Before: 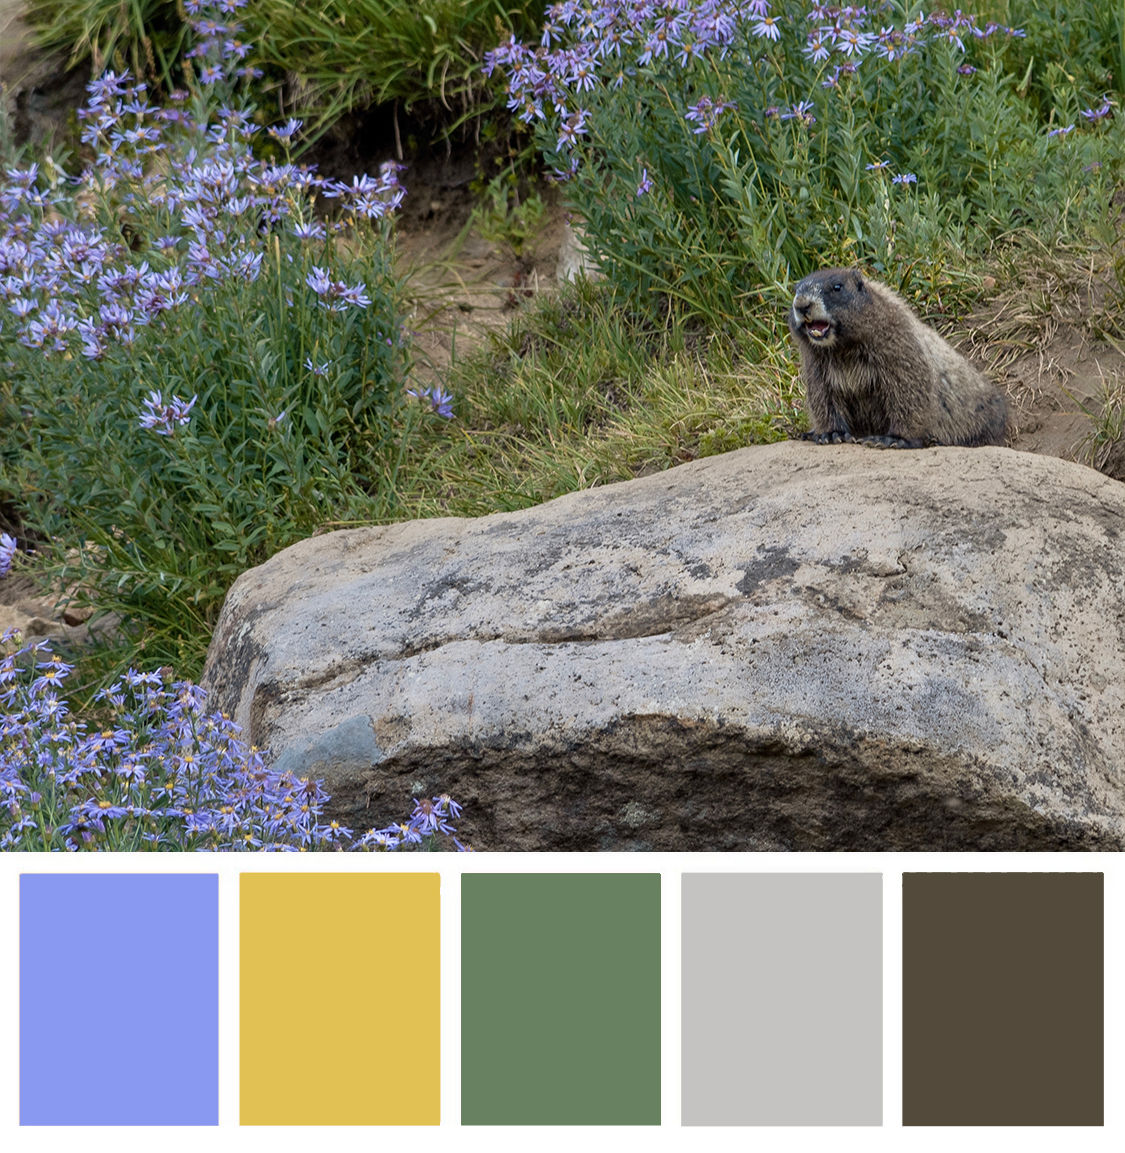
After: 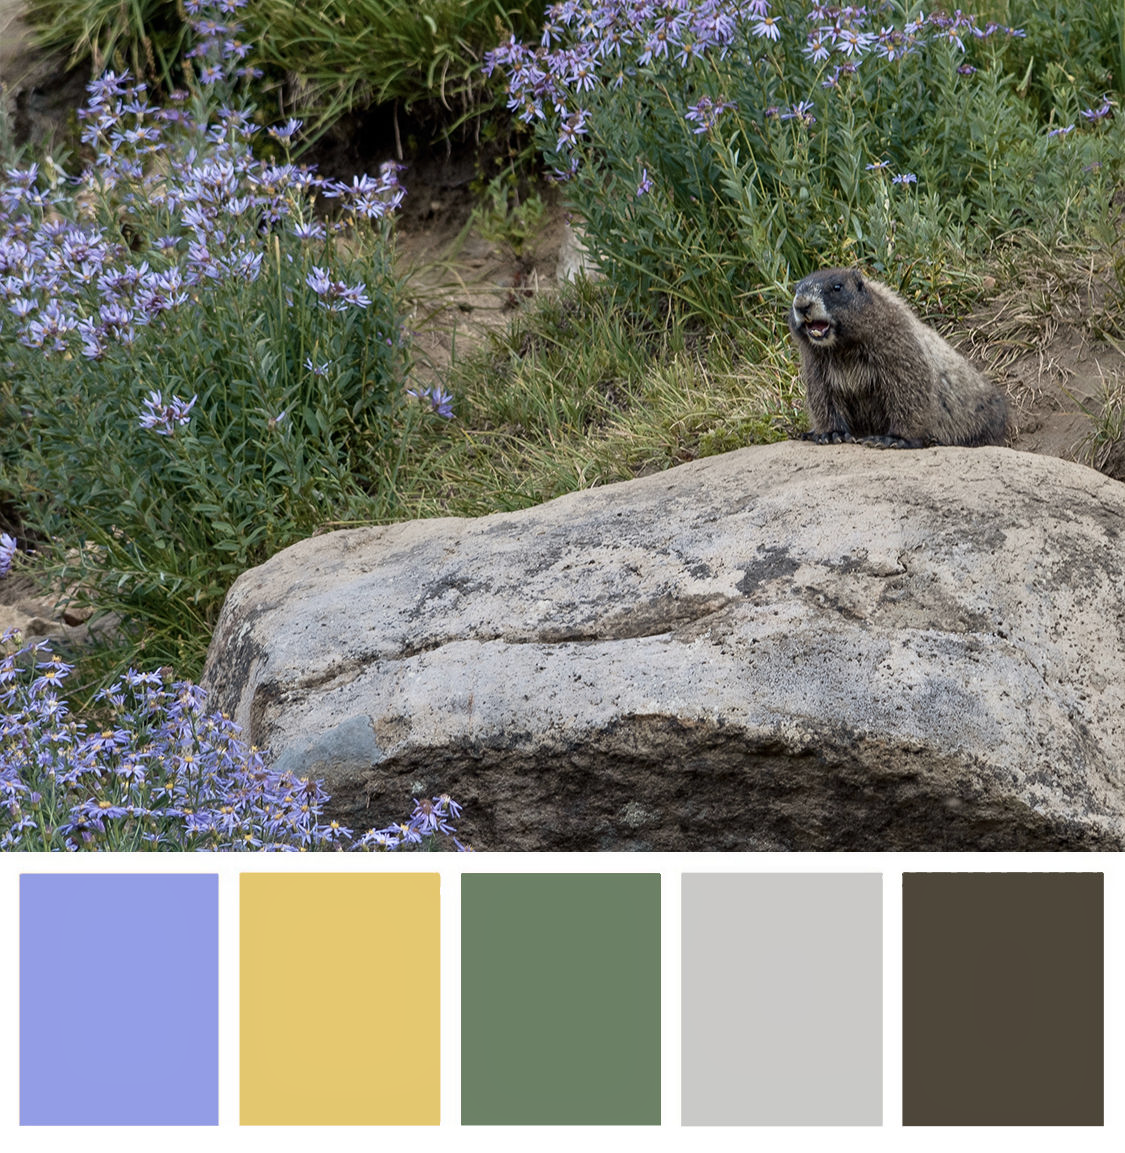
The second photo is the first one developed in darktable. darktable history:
contrast brightness saturation: contrast 0.109, saturation -0.179
tone equalizer: on, module defaults
